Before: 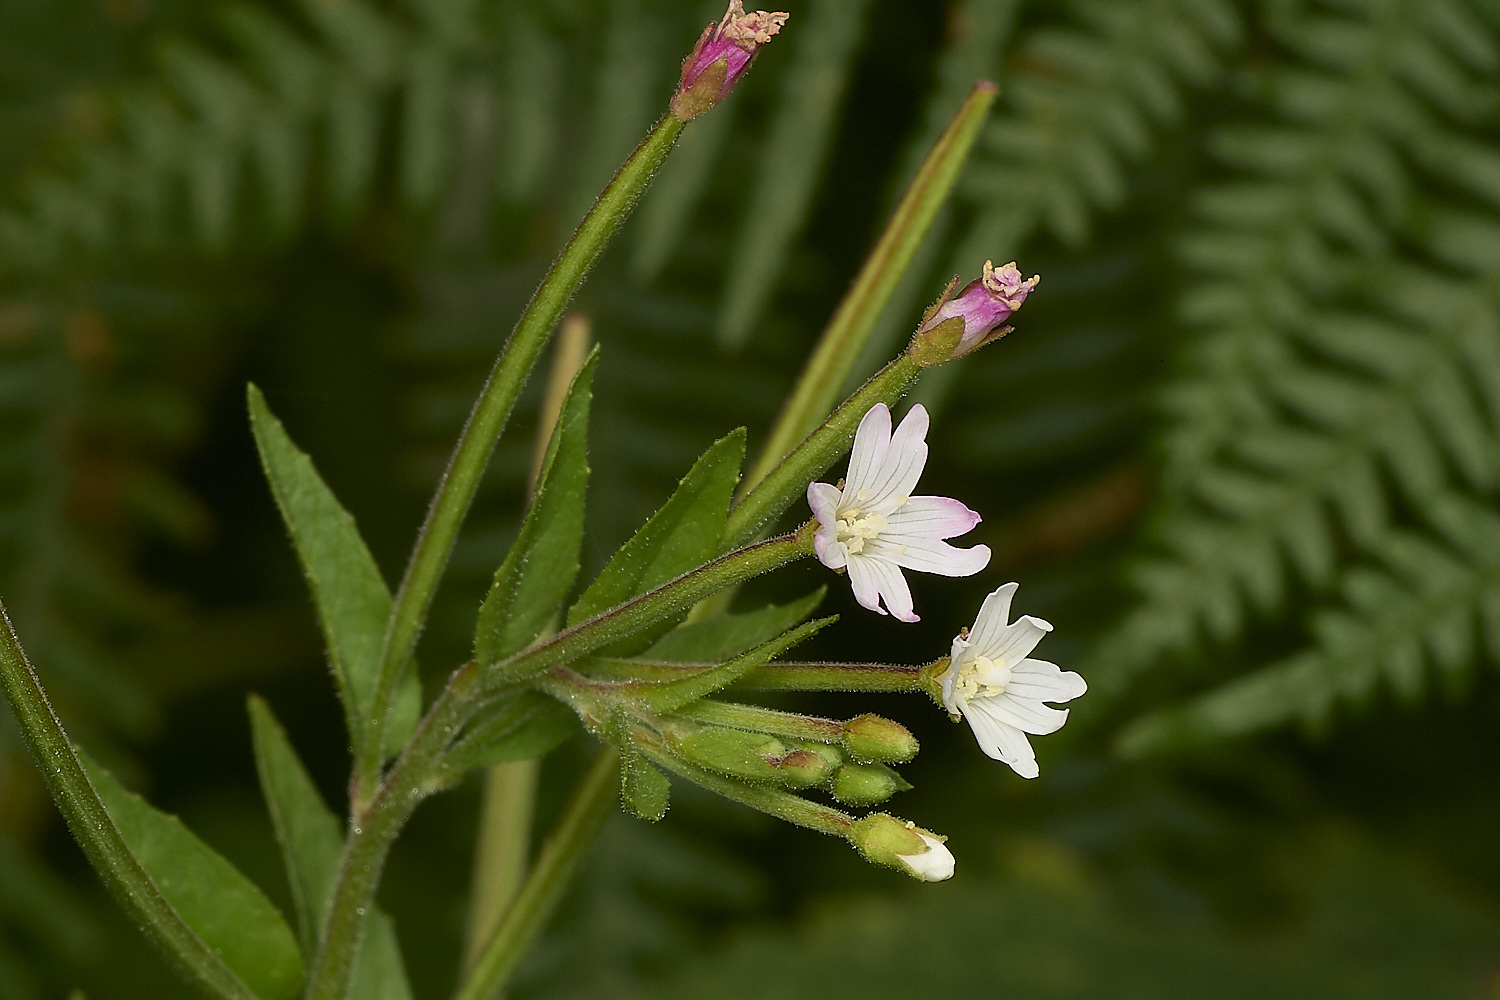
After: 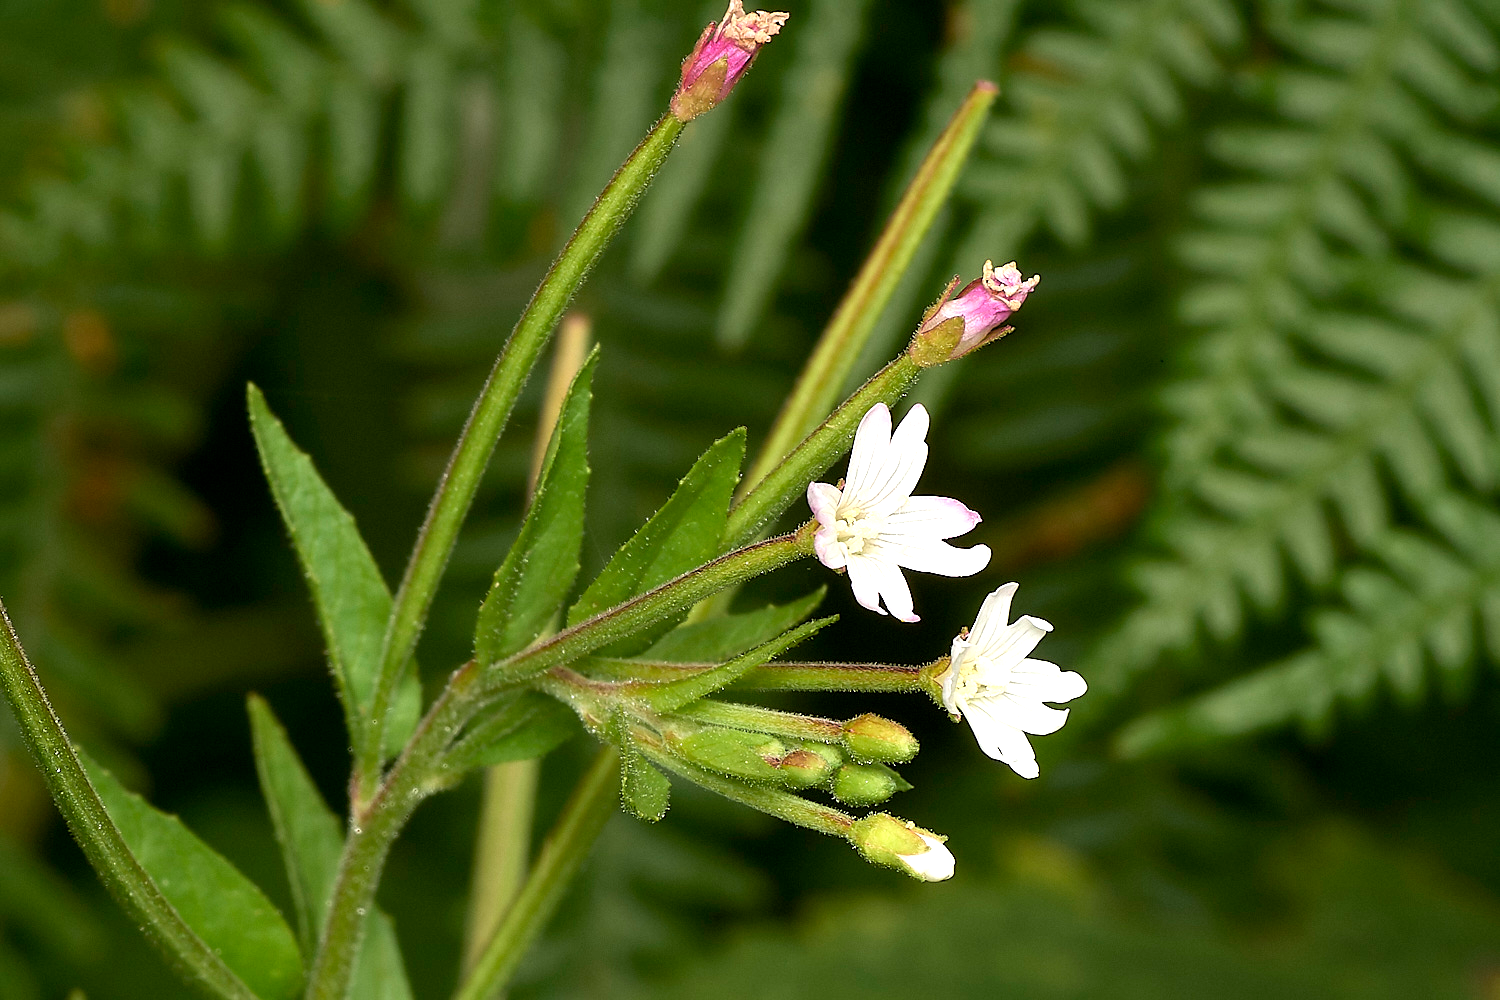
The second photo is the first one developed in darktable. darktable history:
contrast brightness saturation: saturation -0.1
exposure: black level correction 0.001, exposure 0.955 EV, compensate exposure bias true, compensate highlight preservation false
